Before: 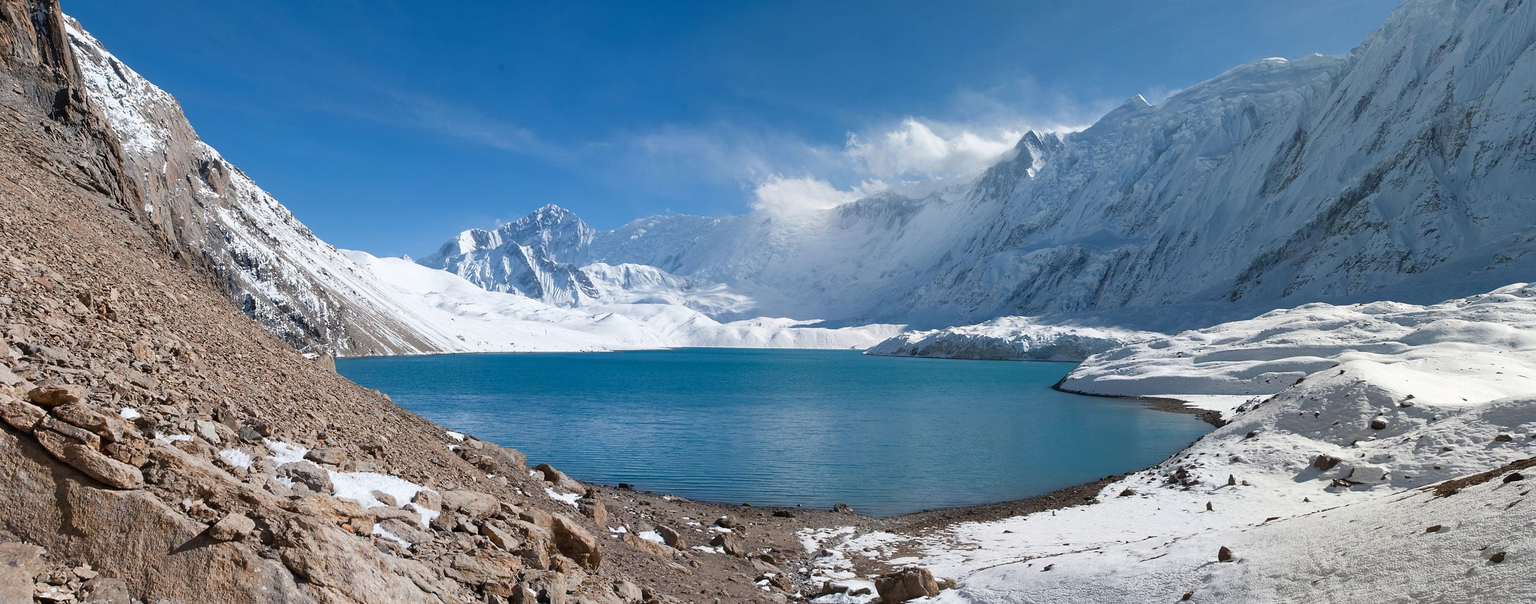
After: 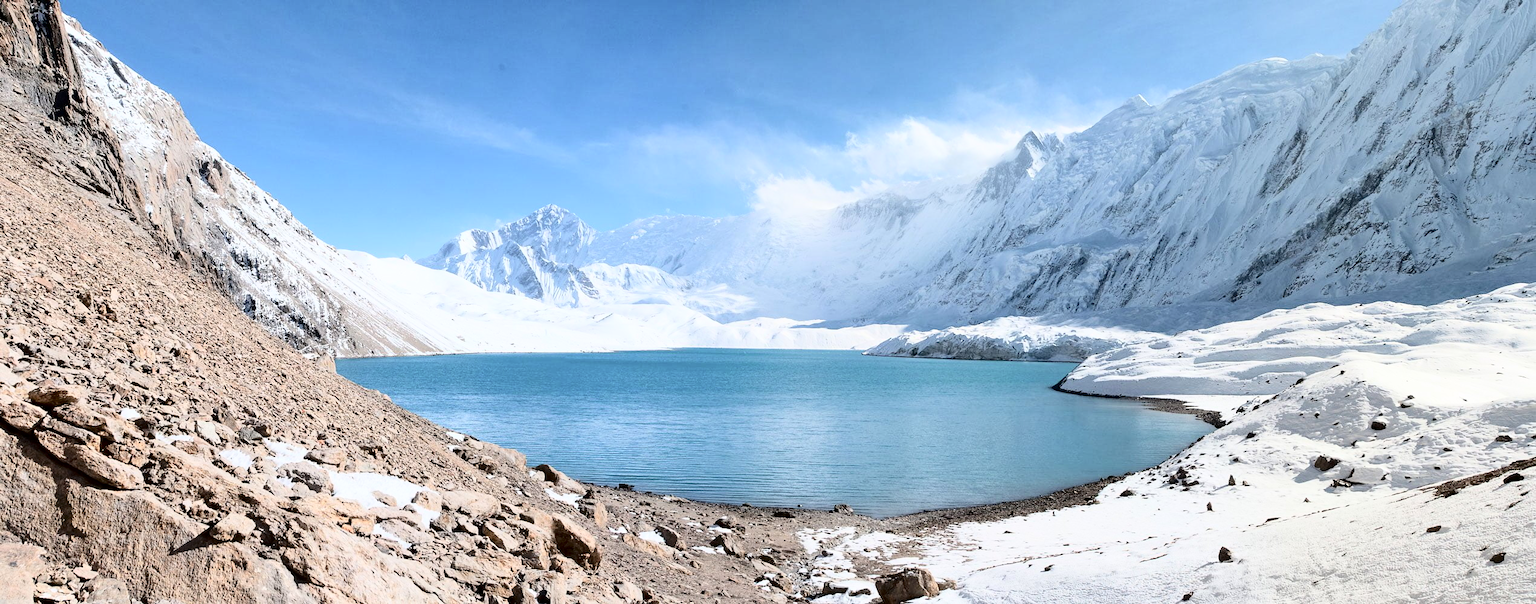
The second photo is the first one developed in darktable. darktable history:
tone curve: curves: ch0 [(0, 0) (0.004, 0) (0.133, 0.071) (0.325, 0.456) (0.832, 0.957) (1, 1)], color space Lab, independent channels, preserve colors none
